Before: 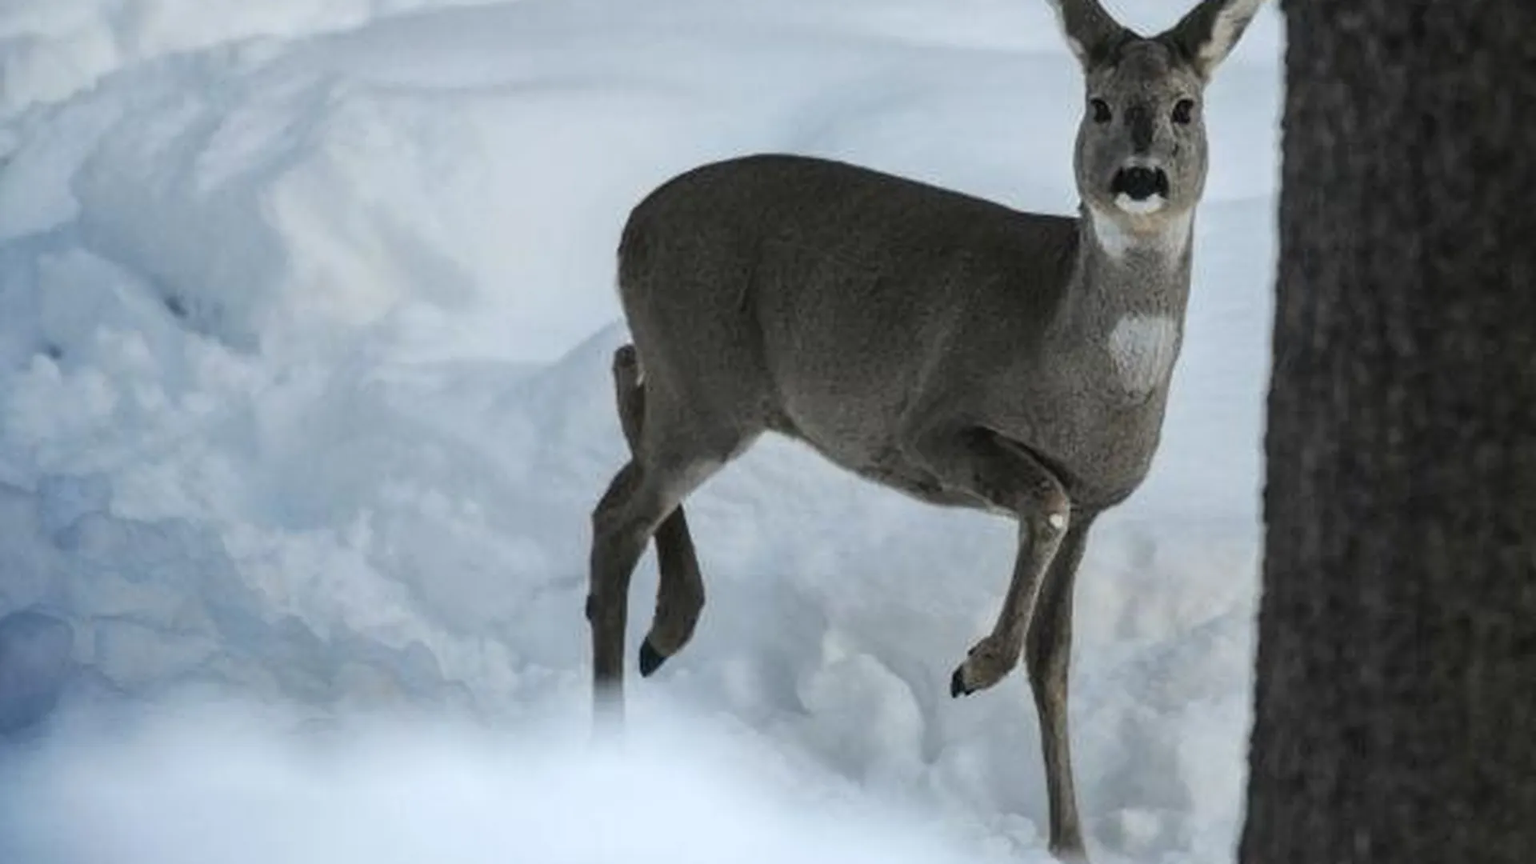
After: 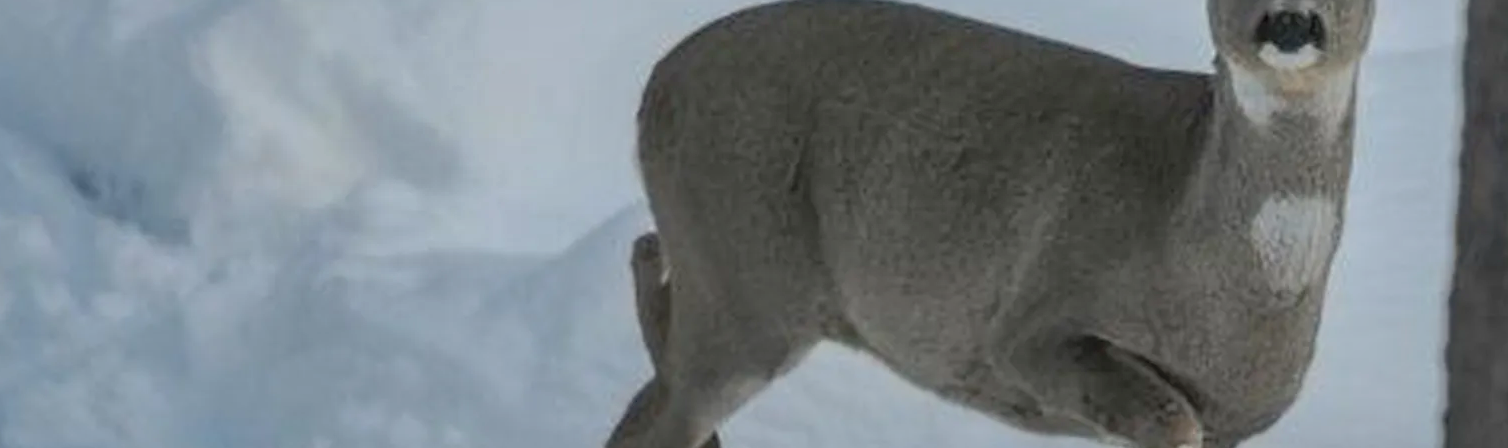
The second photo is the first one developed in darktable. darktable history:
crop: left 7.036%, top 18.398%, right 14.379%, bottom 40.043%
shadows and highlights: shadows 60, highlights -60
